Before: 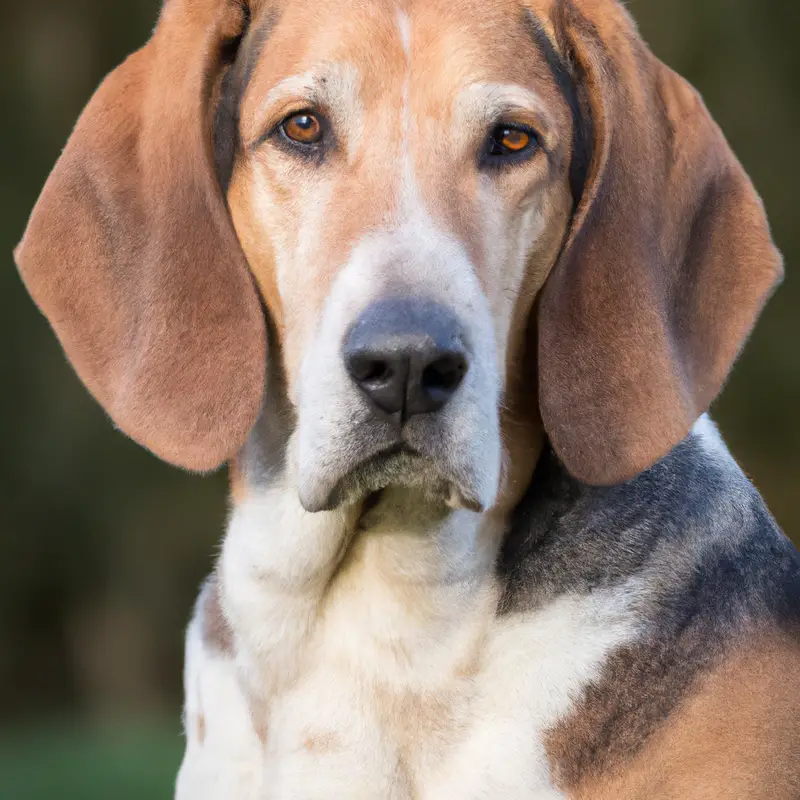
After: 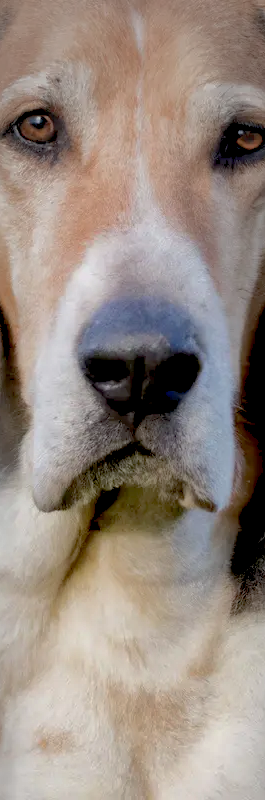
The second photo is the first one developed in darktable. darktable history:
crop: left 33.261%, right 33.589%
levels: white 99.96%
vignetting: fall-off start 81.21%, fall-off radius 62.41%, brightness -0.287, center (-0.024, 0.403), automatic ratio true, width/height ratio 1.416
exposure: black level correction 0.027, exposure -0.082 EV, compensate exposure bias true, compensate highlight preservation false
shadows and highlights: shadows 39.54, highlights -59.83, highlights color adjustment 38.85%
